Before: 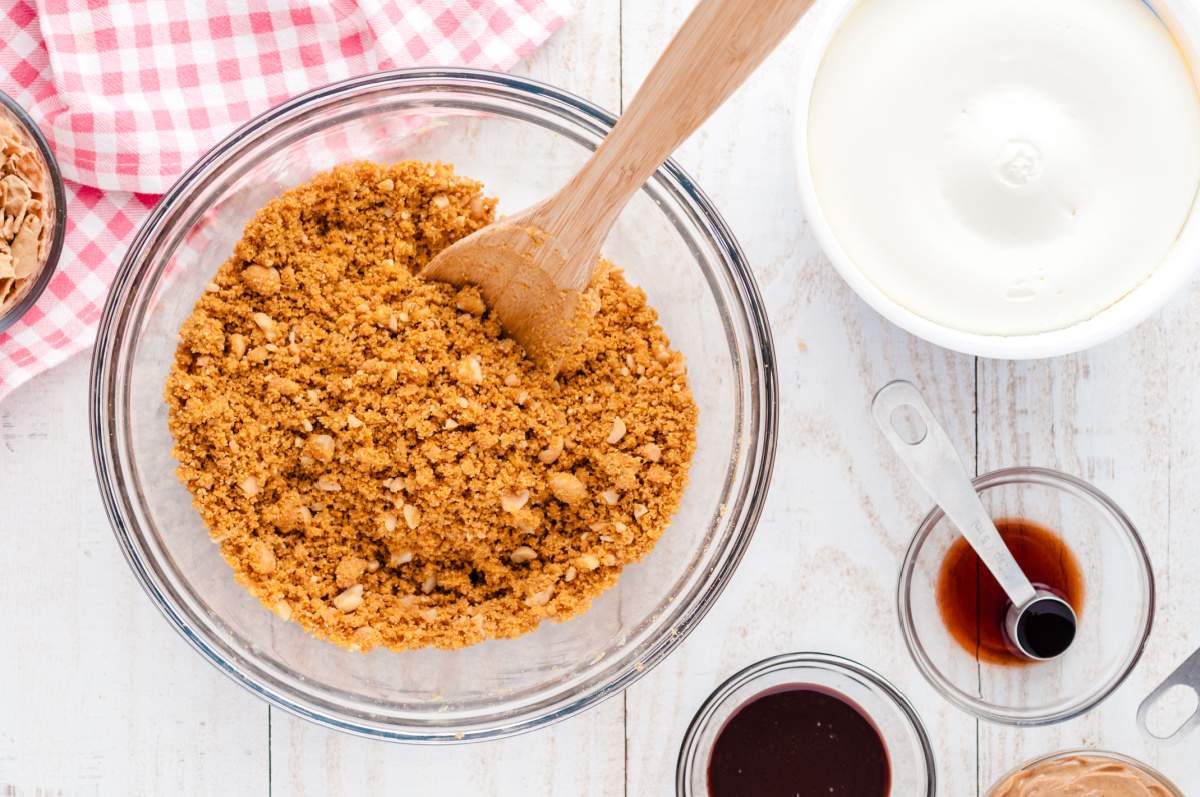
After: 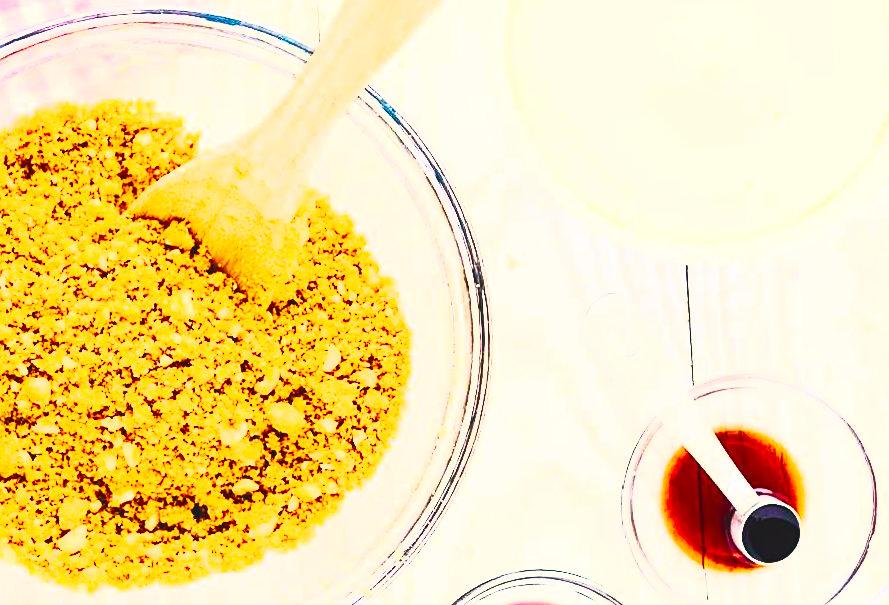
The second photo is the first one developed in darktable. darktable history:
crop: left 23.095%, top 5.827%, bottom 11.854%
sharpen: on, module defaults
rotate and perspective: rotation -3°, crop left 0.031, crop right 0.968, crop top 0.07, crop bottom 0.93
contrast brightness saturation: contrast 0.83, brightness 0.59, saturation 0.59
tone equalizer: -8 EV -0.417 EV, -7 EV -0.389 EV, -6 EV -0.333 EV, -5 EV -0.222 EV, -3 EV 0.222 EV, -2 EV 0.333 EV, -1 EV 0.389 EV, +0 EV 0.417 EV, edges refinement/feathering 500, mask exposure compensation -1.57 EV, preserve details no
base curve: curves: ch0 [(0, 0) (0.158, 0.273) (0.879, 0.895) (1, 1)], preserve colors none
color balance rgb: shadows lift › chroma 2%, shadows lift › hue 219.6°, power › hue 313.2°, highlights gain › chroma 3%, highlights gain › hue 75.6°, global offset › luminance 0.5%, perceptual saturation grading › global saturation 15.33%, perceptual saturation grading › highlights -19.33%, perceptual saturation grading › shadows 20%, global vibrance 20%
